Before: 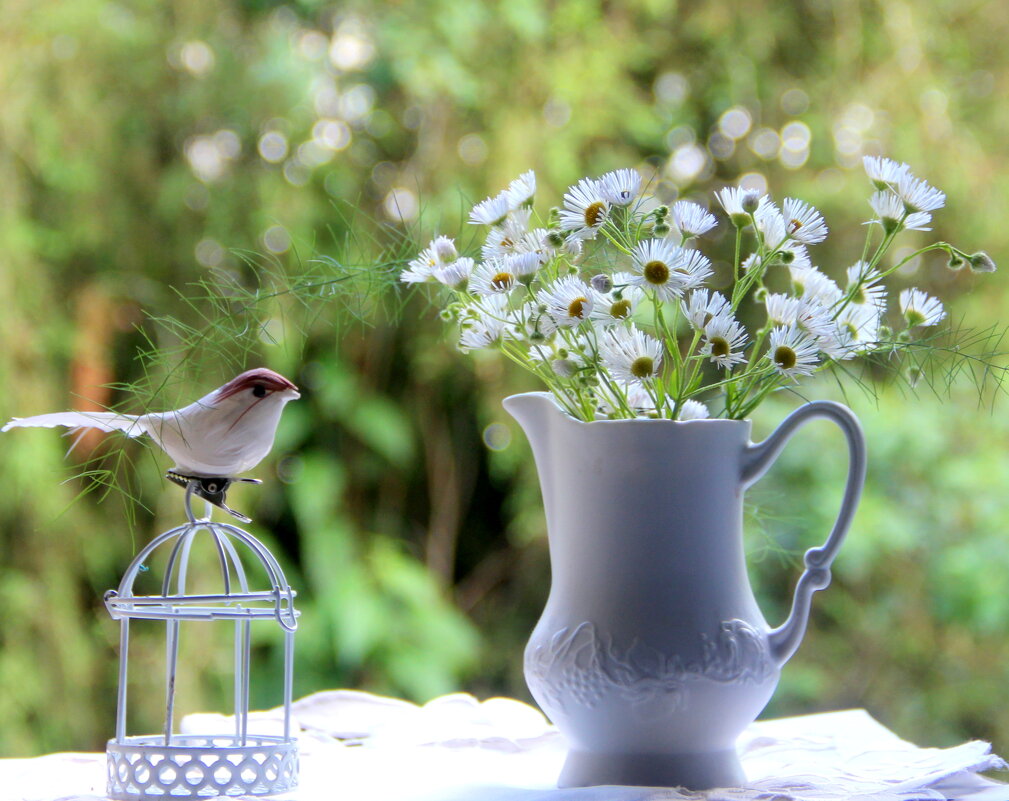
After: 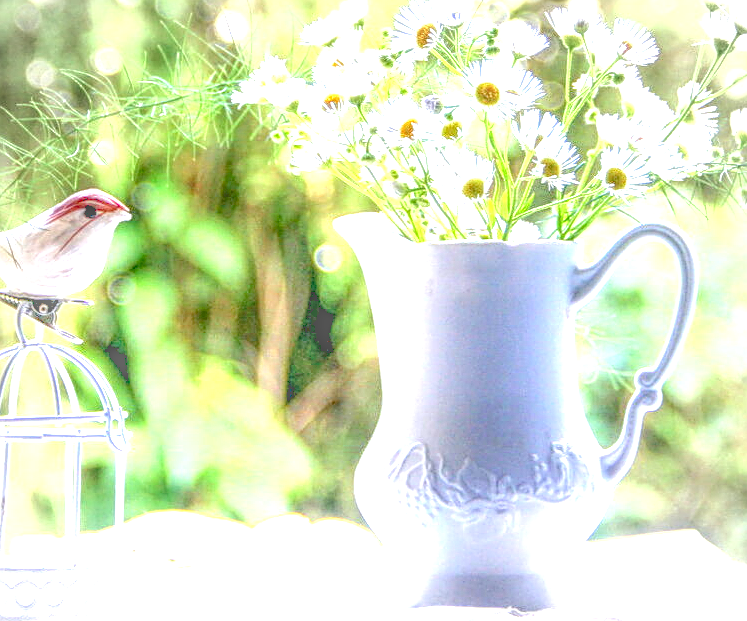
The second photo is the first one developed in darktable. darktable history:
exposure: black level correction 0.001, exposure 1.735 EV, compensate highlight preservation false
local contrast: highlights 1%, shadows 2%, detail 199%, midtone range 0.244
levels: levels [0, 0.43, 0.984]
sharpen: on, module defaults
vignetting: brightness -0.214, automatic ratio true
crop: left 16.837%, top 22.465%, right 9.048%
